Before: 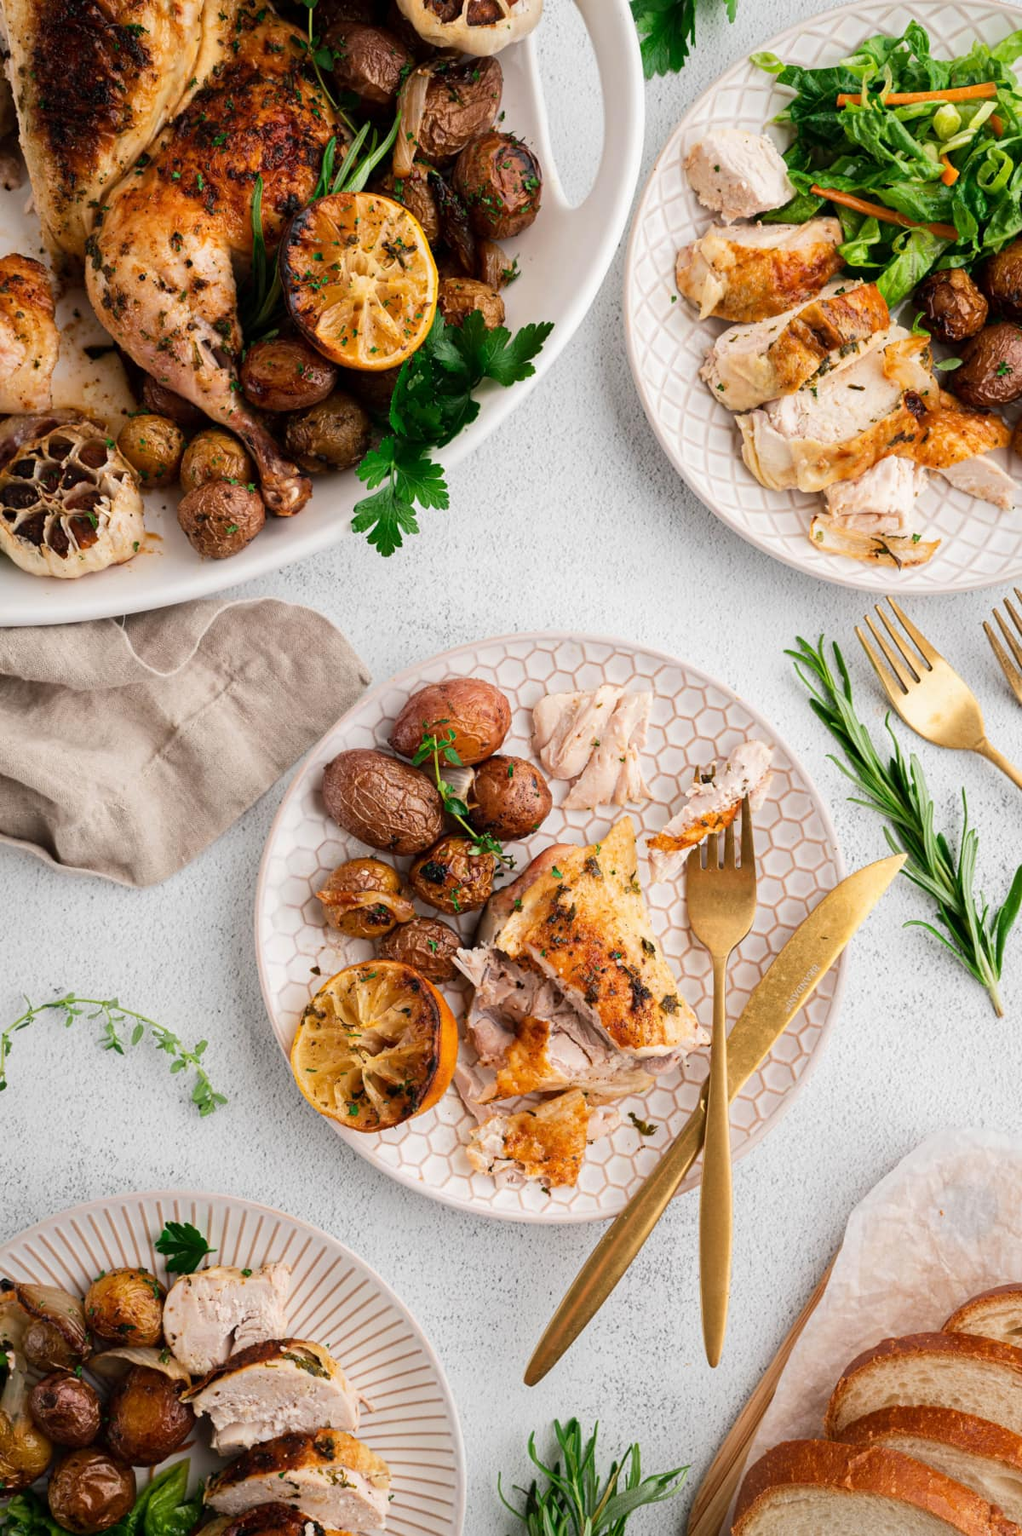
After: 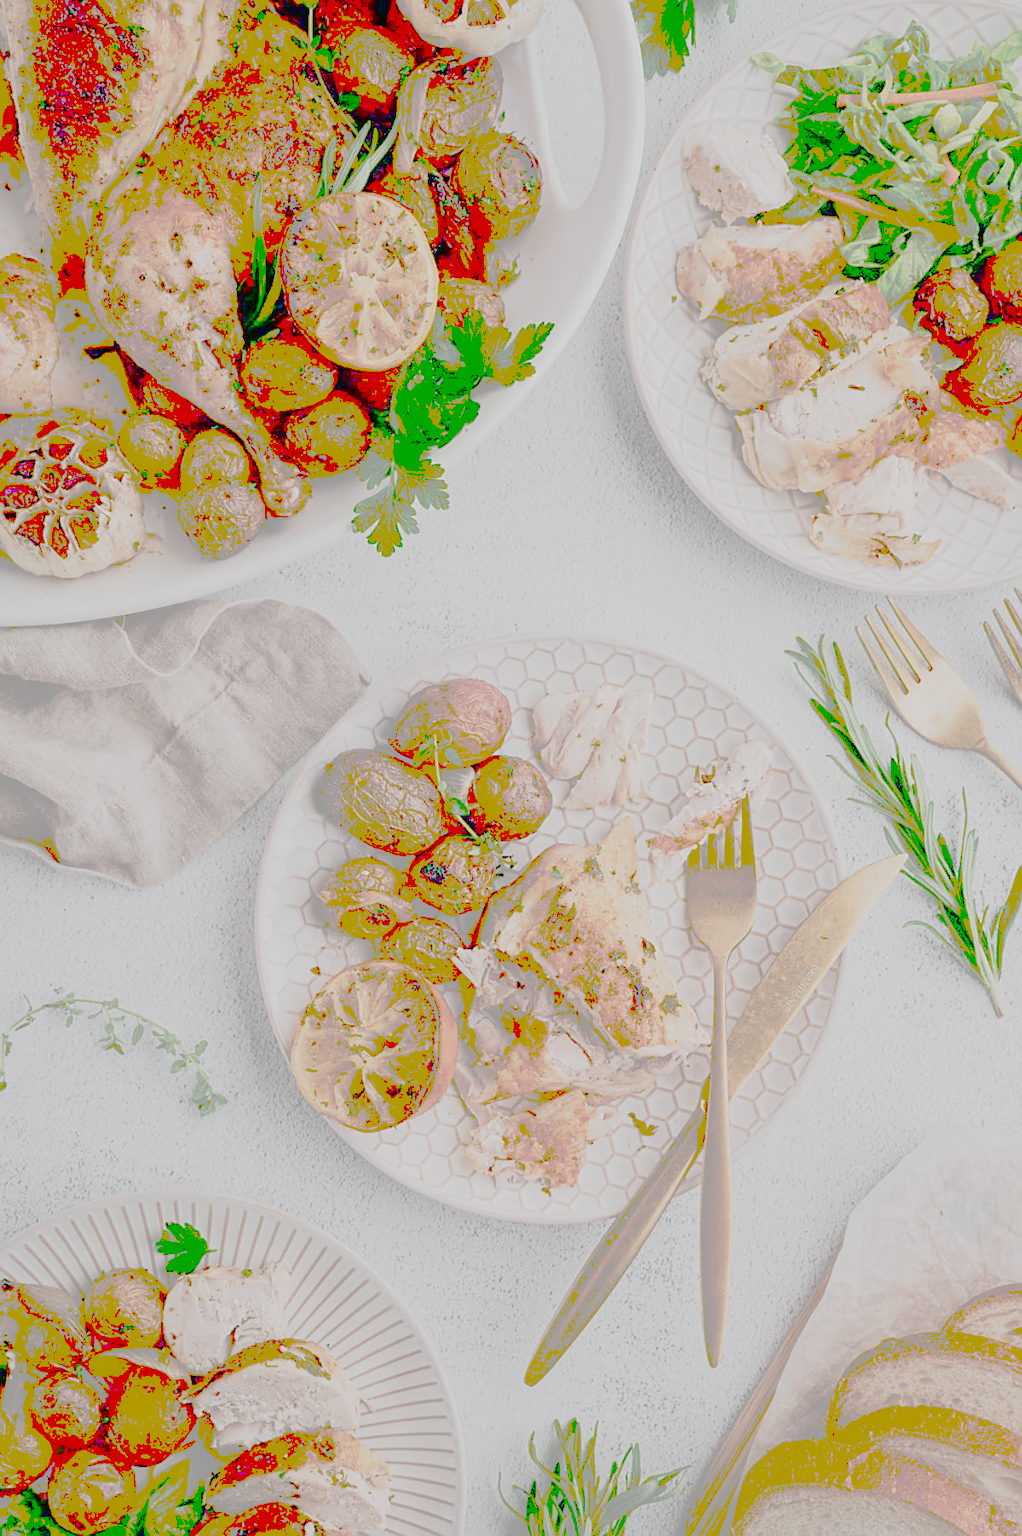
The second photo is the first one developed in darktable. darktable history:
color balance rgb: power › chroma 0.977%, power › hue 257.36°, perceptual saturation grading › global saturation 20%, perceptual saturation grading › highlights -49.974%, perceptual saturation grading › shadows 24.736%
tone equalizer: on, module defaults
tone curve: curves: ch0 [(0, 0) (0.003, 0.626) (0.011, 0.626) (0.025, 0.63) (0.044, 0.631) (0.069, 0.632) (0.1, 0.636) (0.136, 0.637) (0.177, 0.641) (0.224, 0.642) (0.277, 0.646) (0.335, 0.649) (0.399, 0.661) (0.468, 0.679) (0.543, 0.702) (0.623, 0.732) (0.709, 0.769) (0.801, 0.804) (0.898, 0.847) (1, 1)], preserve colors none
sharpen: amount 0.491
filmic rgb: black relative exposure -8.13 EV, white relative exposure 3.77 EV, threshold 3.03 EV, hardness 4.45, enable highlight reconstruction true
contrast brightness saturation: contrast 0.196, brightness -0.111, saturation 0.097
